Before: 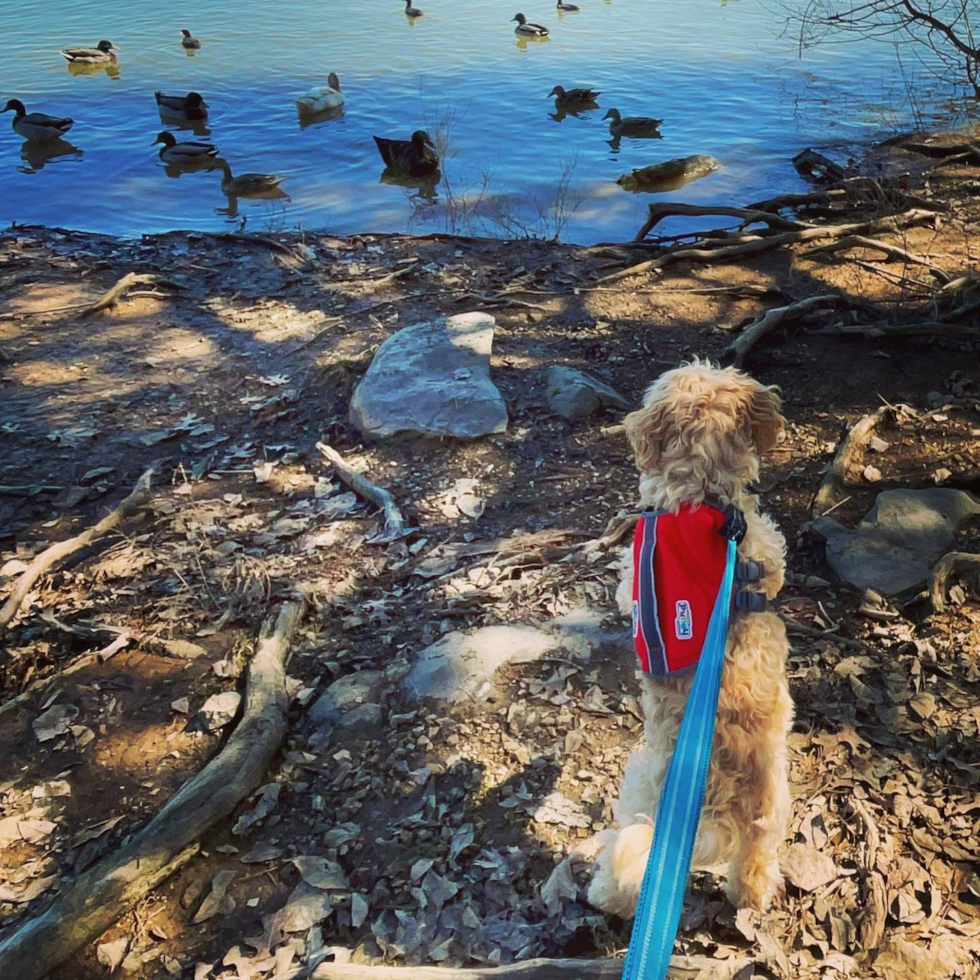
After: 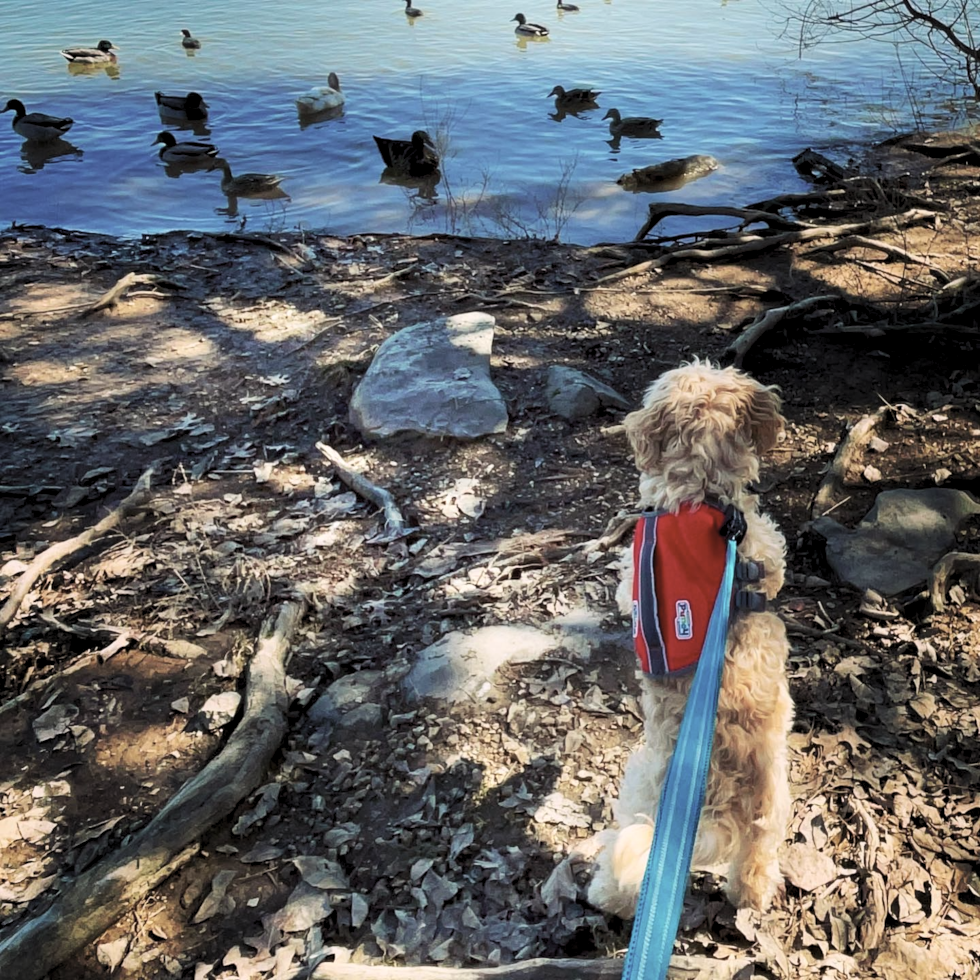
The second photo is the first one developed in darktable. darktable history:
exposure: black level correction -0.001, exposure 0.08 EV, compensate highlight preservation false
contrast brightness saturation: contrast 0.103, saturation -0.289
tone equalizer: on, module defaults
levels: white 99.95%, levels [0.073, 0.497, 0.972]
